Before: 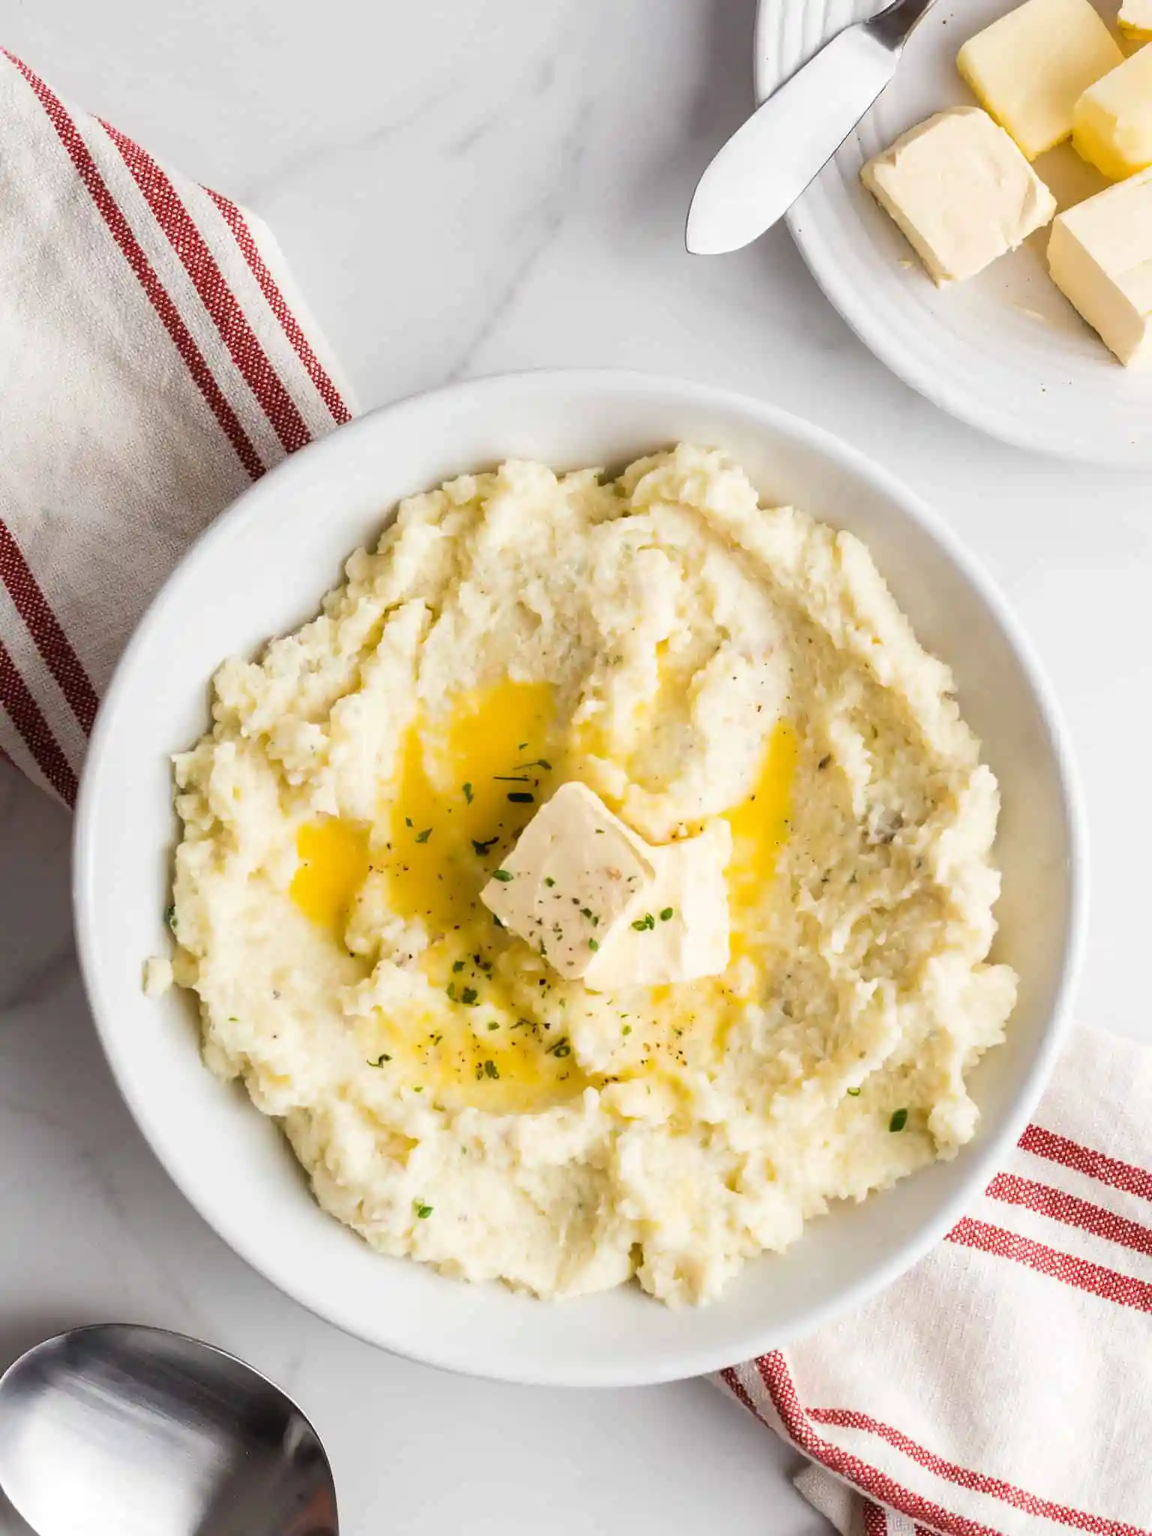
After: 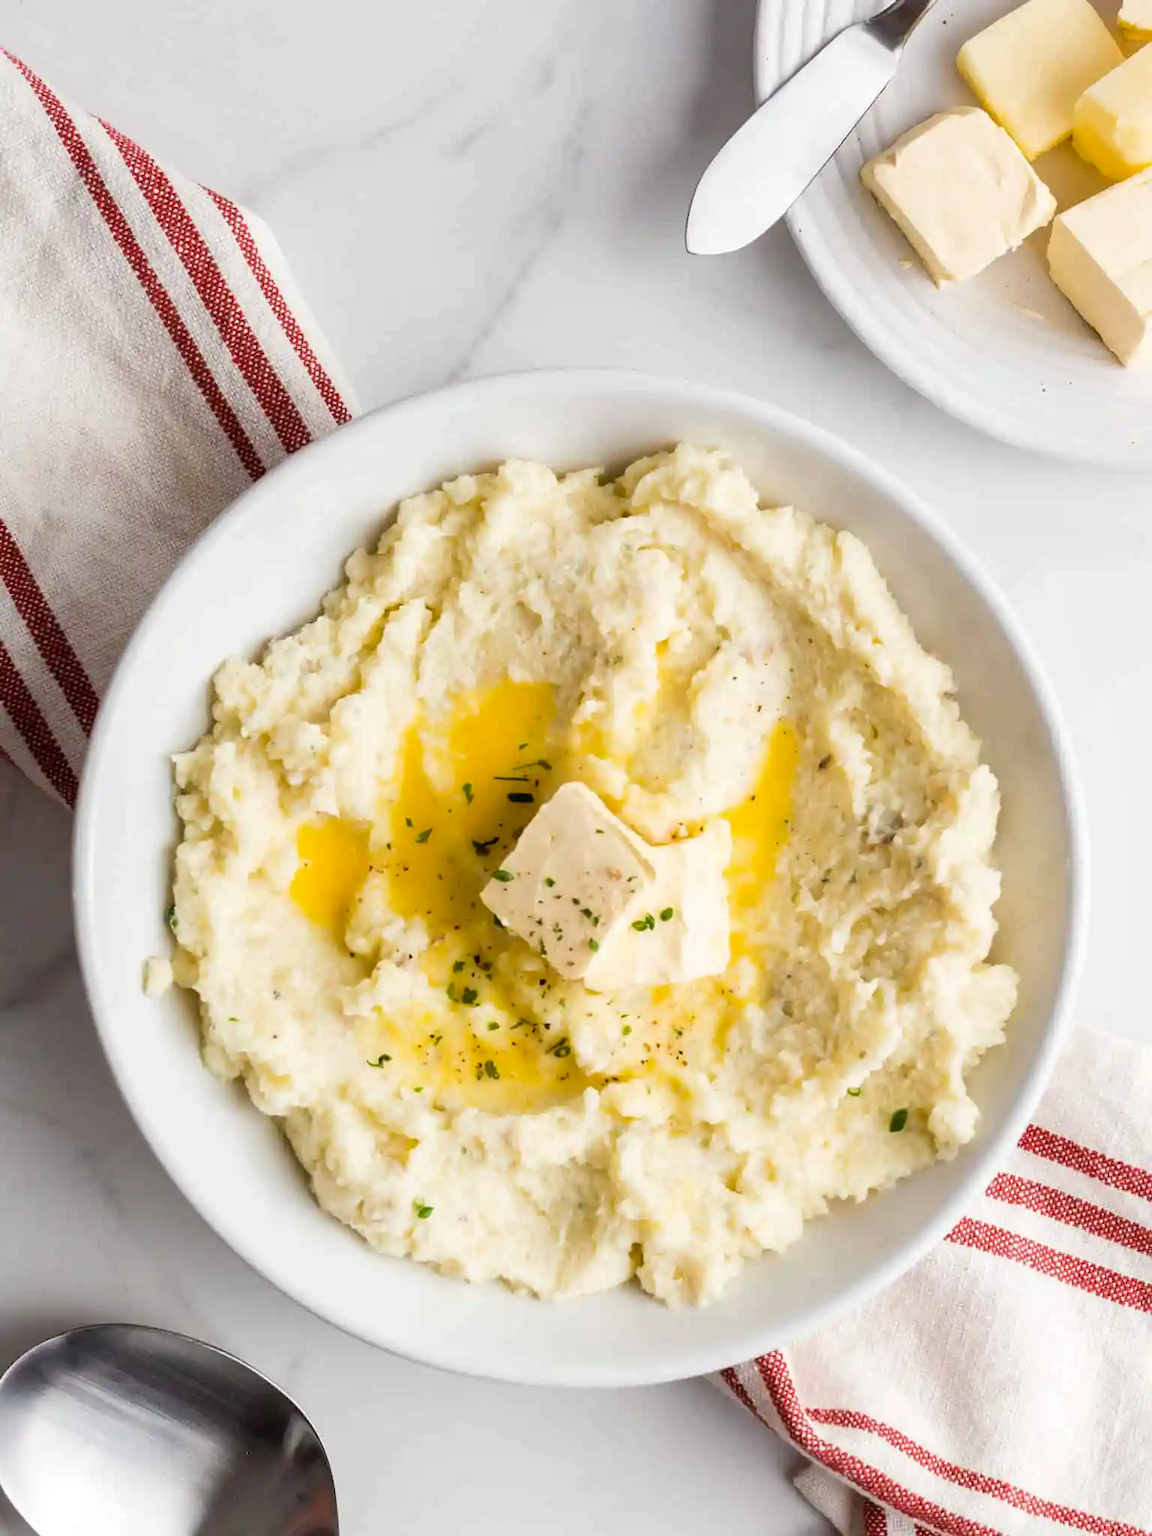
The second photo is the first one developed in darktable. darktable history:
exposure: black level correction 0.002, compensate highlight preservation false
contrast brightness saturation: contrast 0.081, saturation 0.015
shadows and highlights: shadows 25.42, highlights -23.21
